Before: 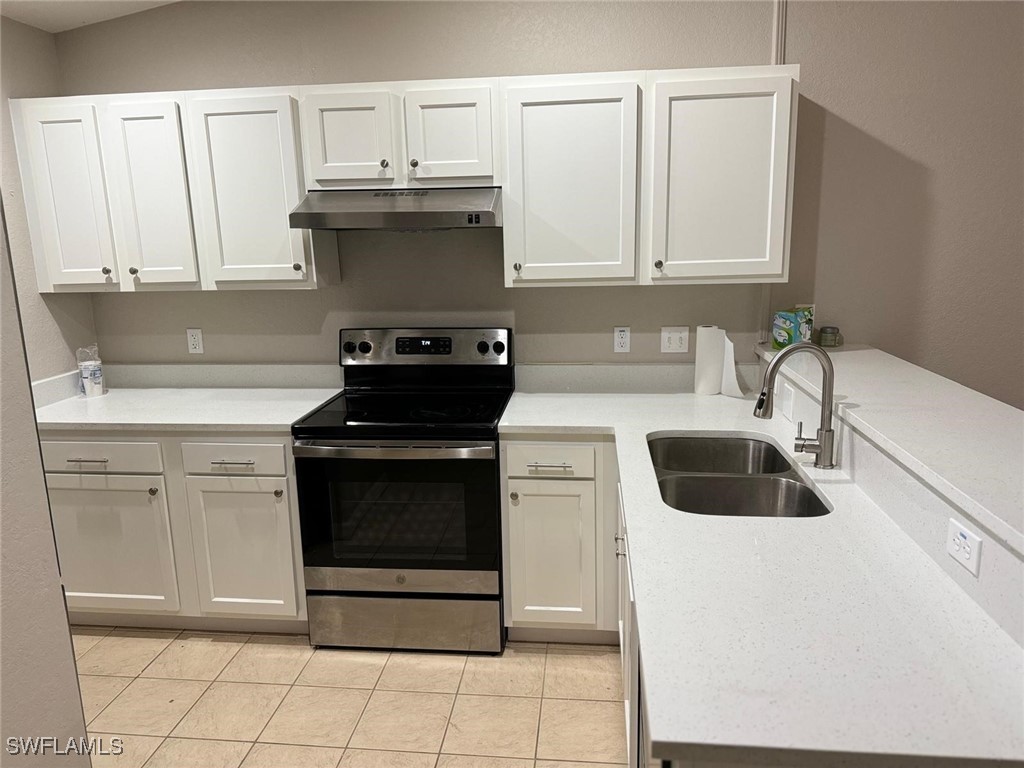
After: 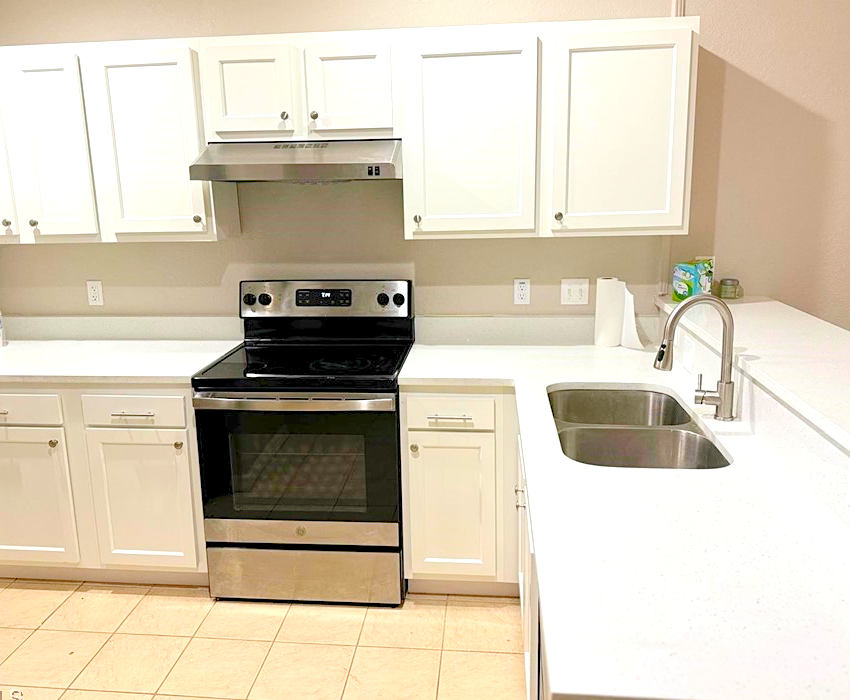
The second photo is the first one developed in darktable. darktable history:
color balance rgb: perceptual saturation grading › global saturation 25.016%
crop: left 9.776%, top 6.275%, right 7.202%, bottom 2.468%
sharpen: amount 0.203
color zones: mix -122.38%
levels: levels [0.008, 0.318, 0.836]
